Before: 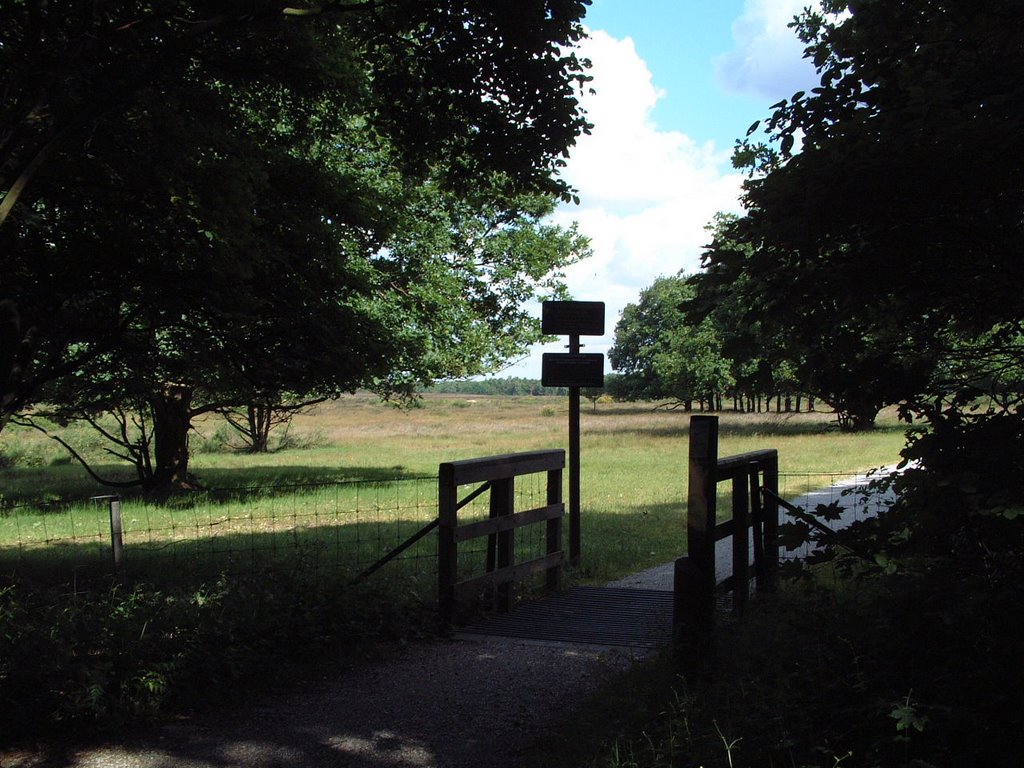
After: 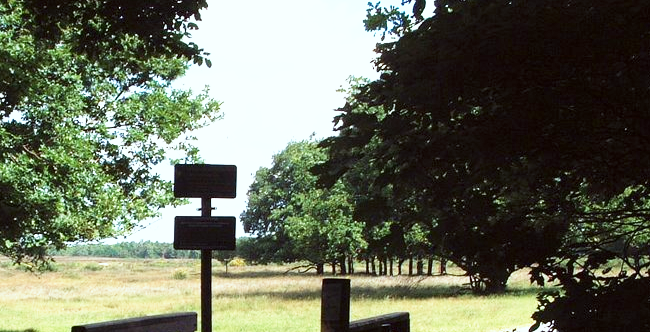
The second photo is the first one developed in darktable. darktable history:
base curve: curves: ch0 [(0, 0) (0.495, 0.917) (1, 1)], preserve colors none
crop: left 36.005%, top 17.909%, right 0.476%, bottom 38.842%
color correction: highlights a* -2.9, highlights b* -2.55, shadows a* 2.25, shadows b* 3.01
